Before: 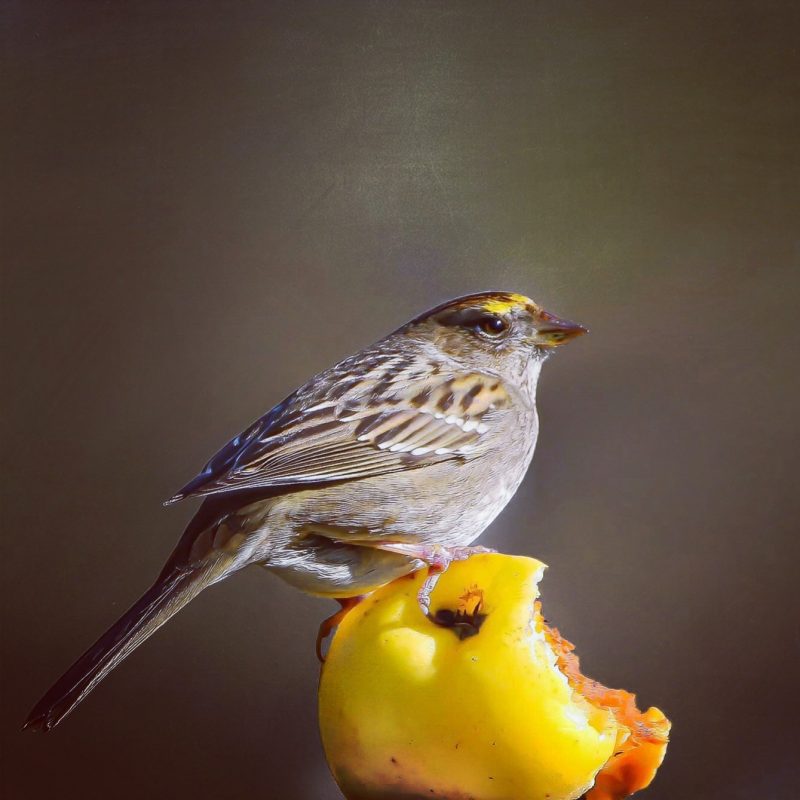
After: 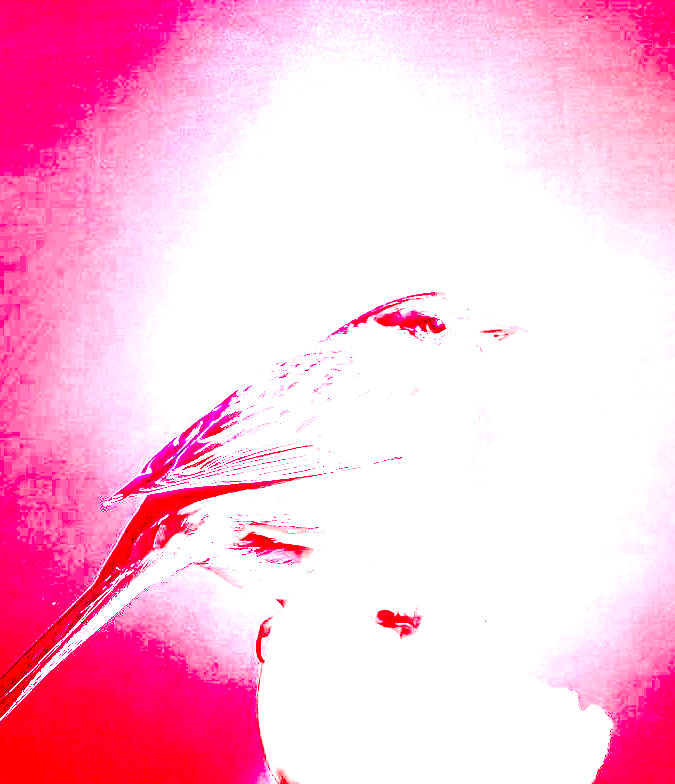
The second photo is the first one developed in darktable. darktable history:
white balance: red 4.26, blue 1.802
crop: left 7.598%, right 7.873%
filmic rgb: black relative exposure -5 EV, hardness 2.88, contrast 1.3
levels: levels [0, 0.281, 0.562]
local contrast: shadows 185%, detail 225%
contrast brightness saturation: contrast 0.03, brightness 0.06, saturation 0.13
